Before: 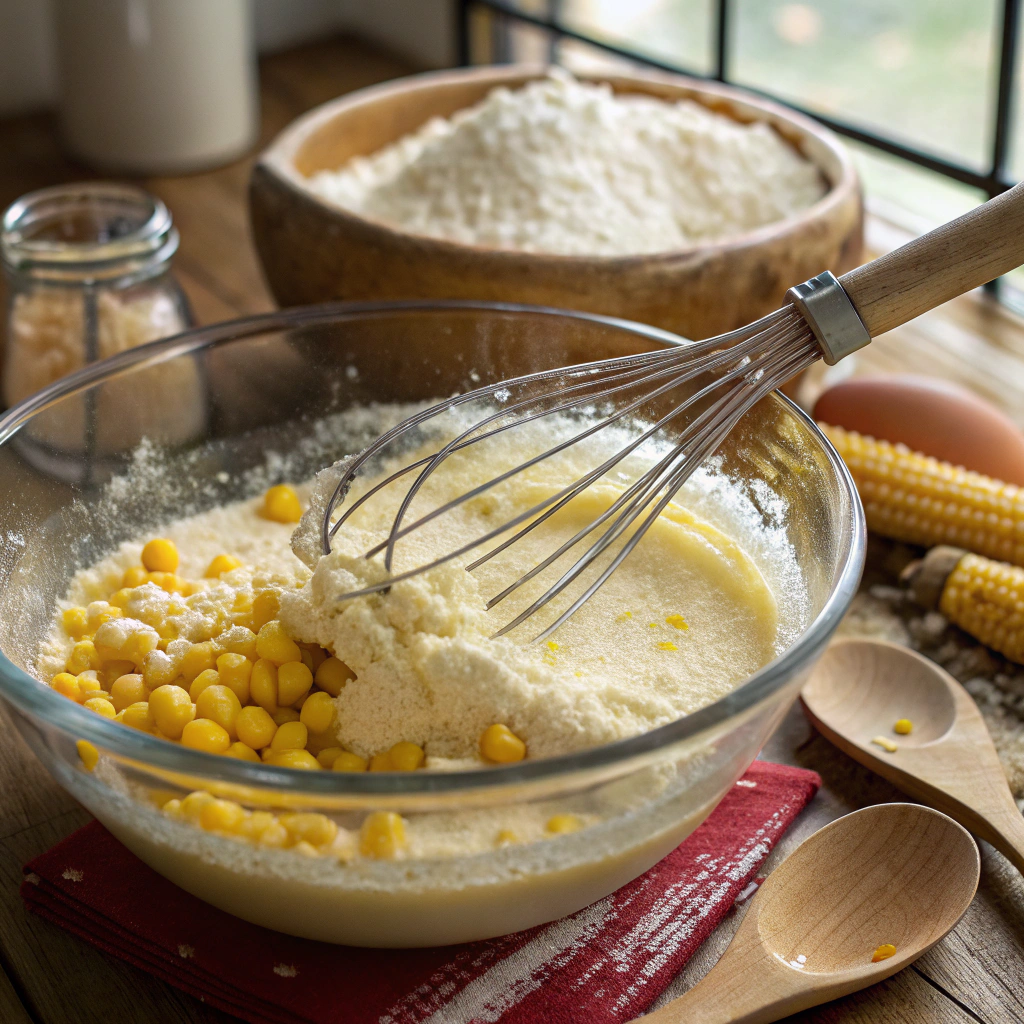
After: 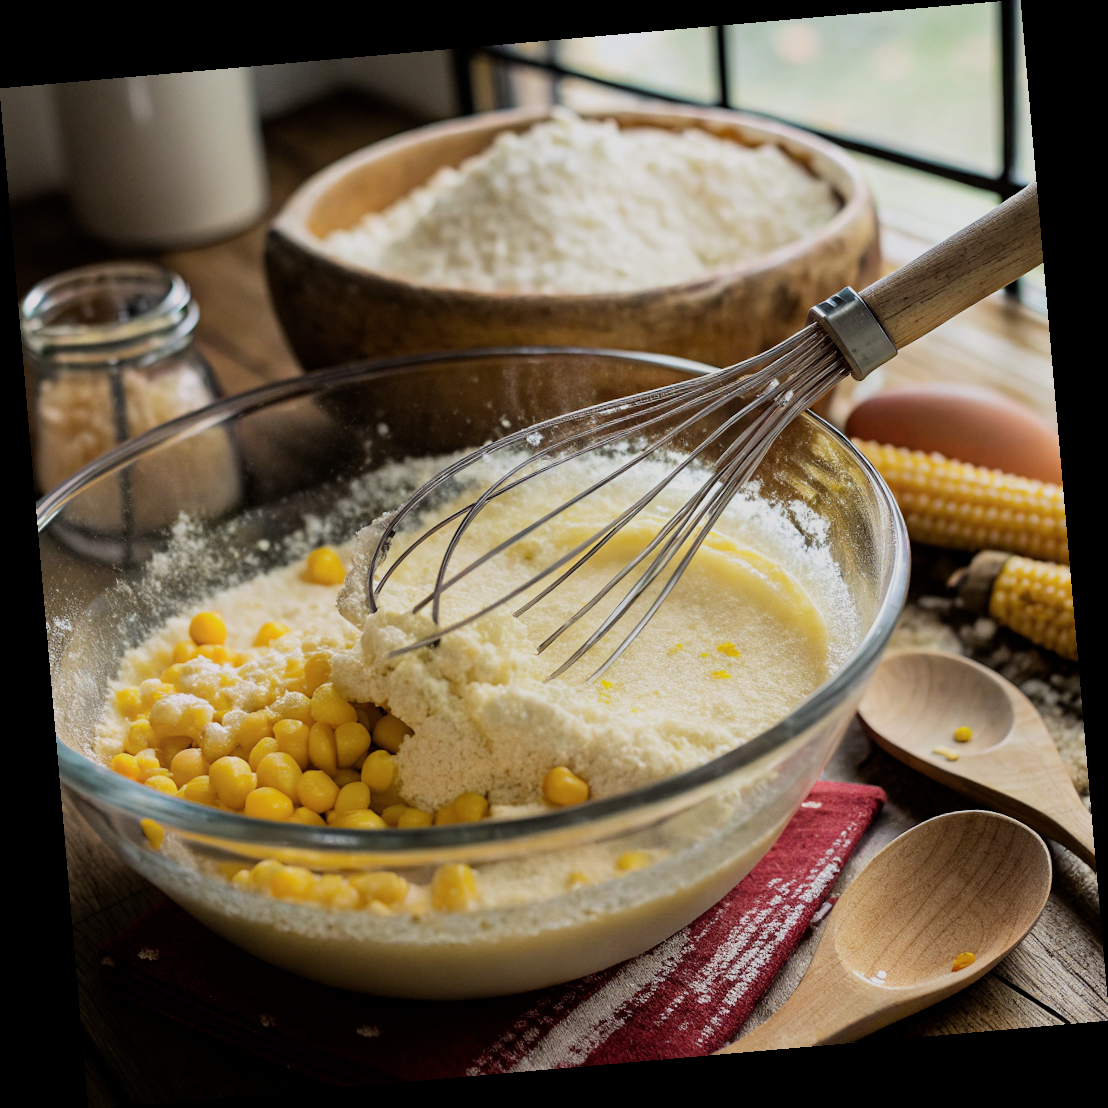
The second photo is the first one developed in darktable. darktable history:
filmic rgb: black relative exposure -7.65 EV, white relative exposure 4.56 EV, hardness 3.61, contrast 1.25
rotate and perspective: rotation -4.98°, automatic cropping off
